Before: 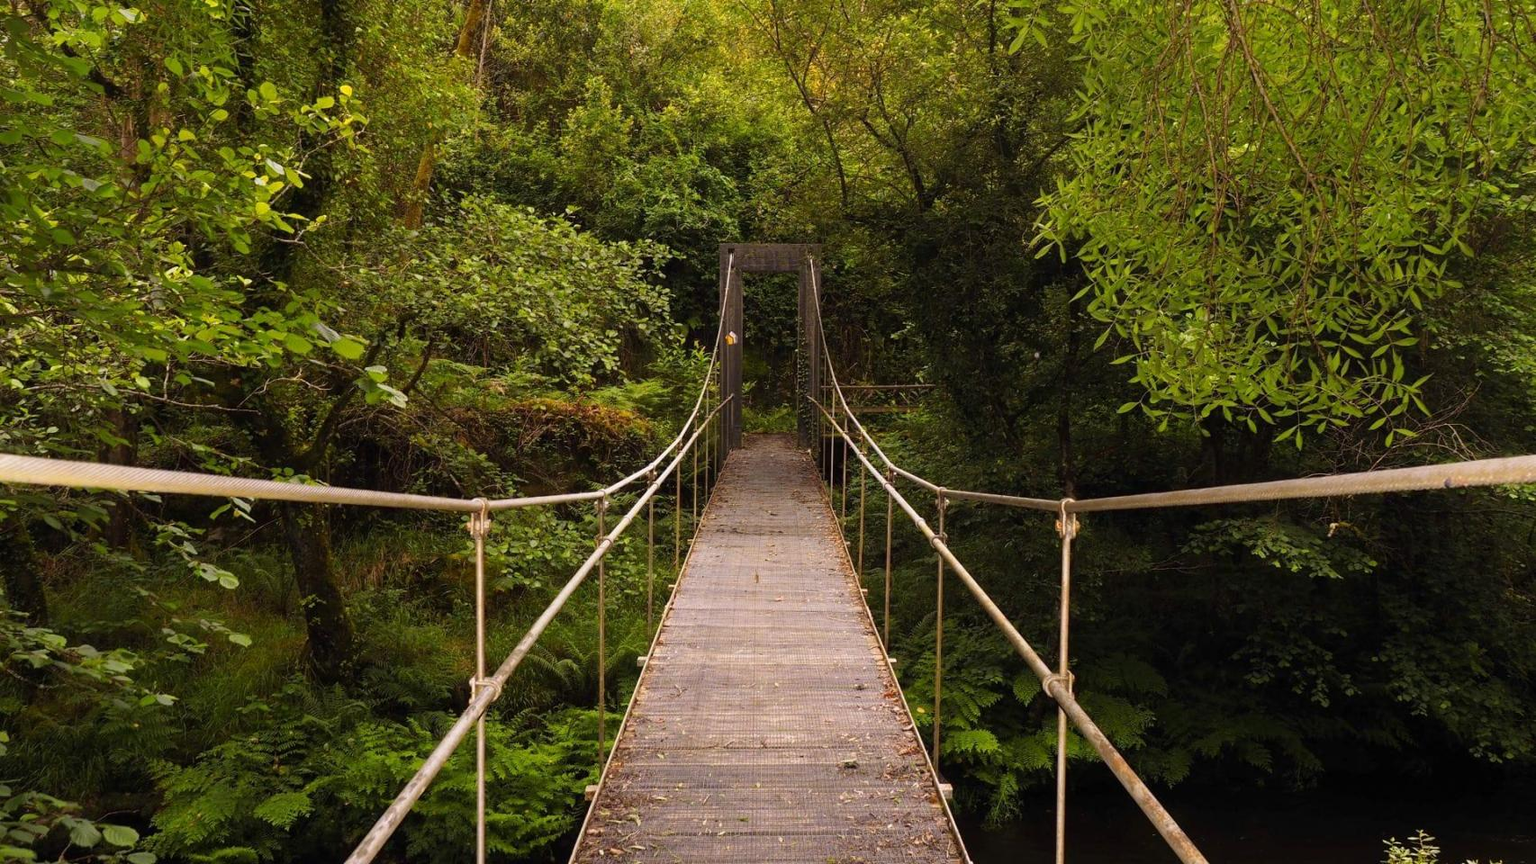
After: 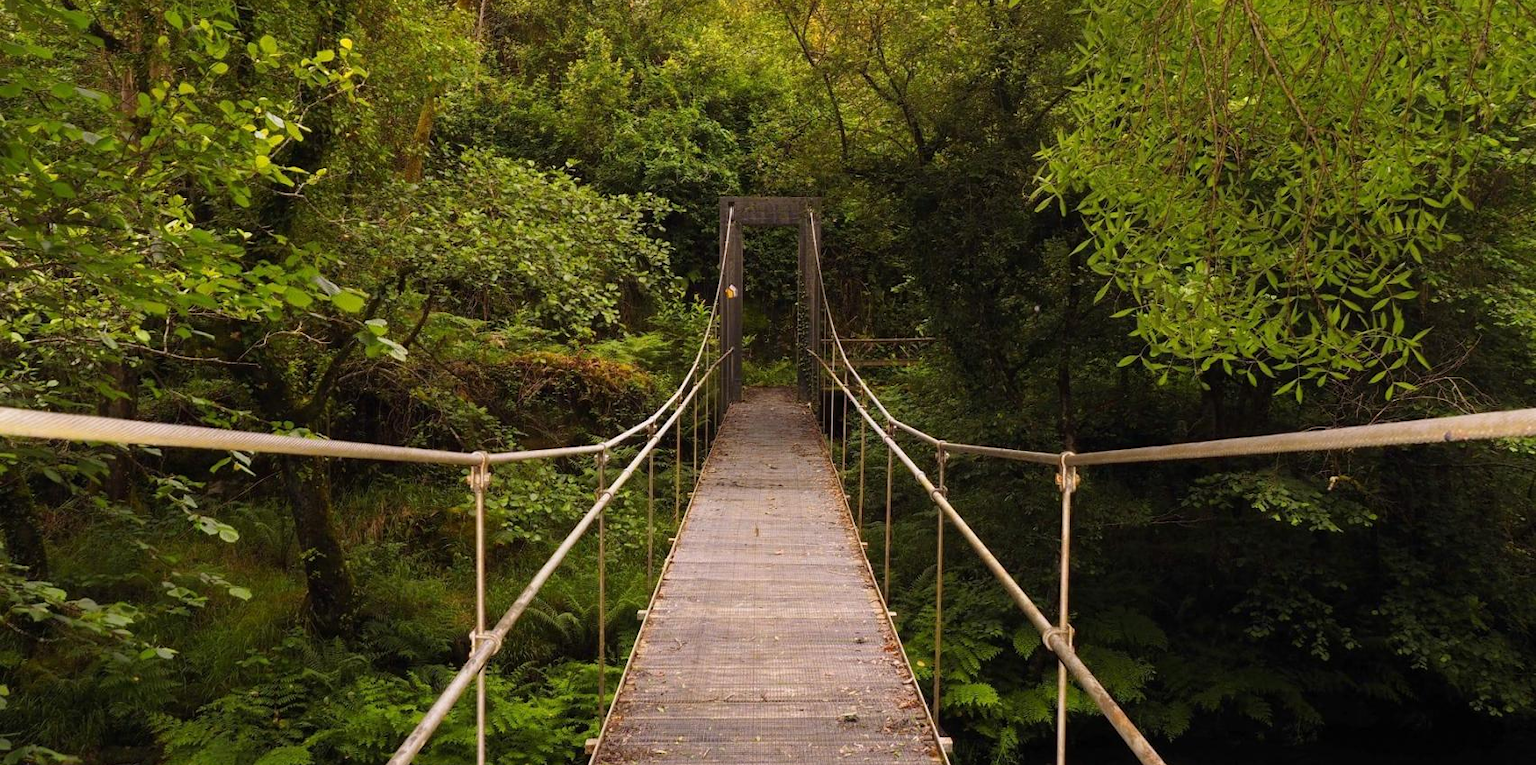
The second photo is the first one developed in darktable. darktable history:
crop and rotate: top 5.481%, bottom 5.923%
